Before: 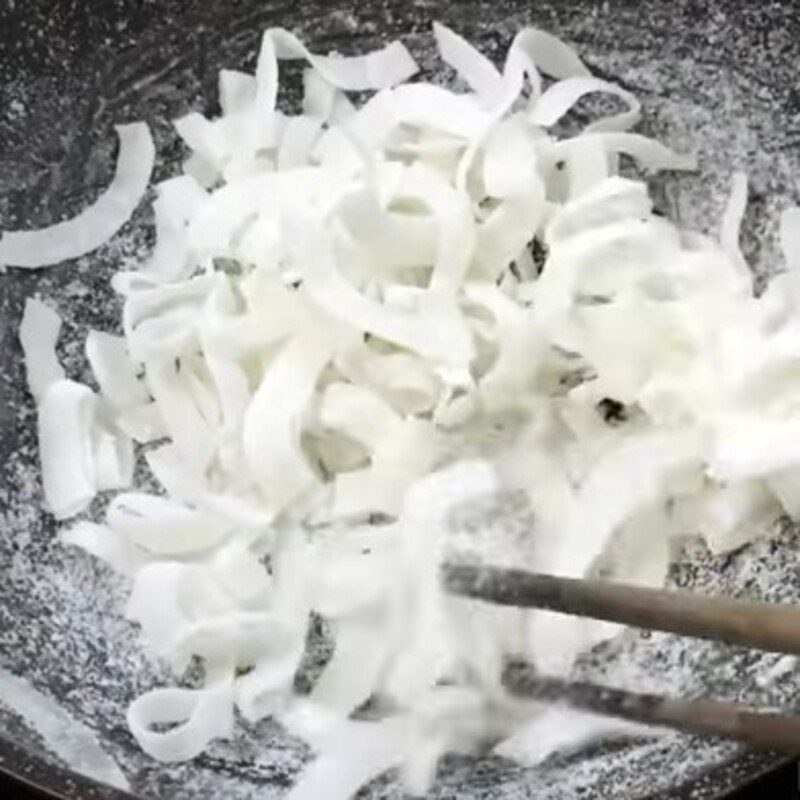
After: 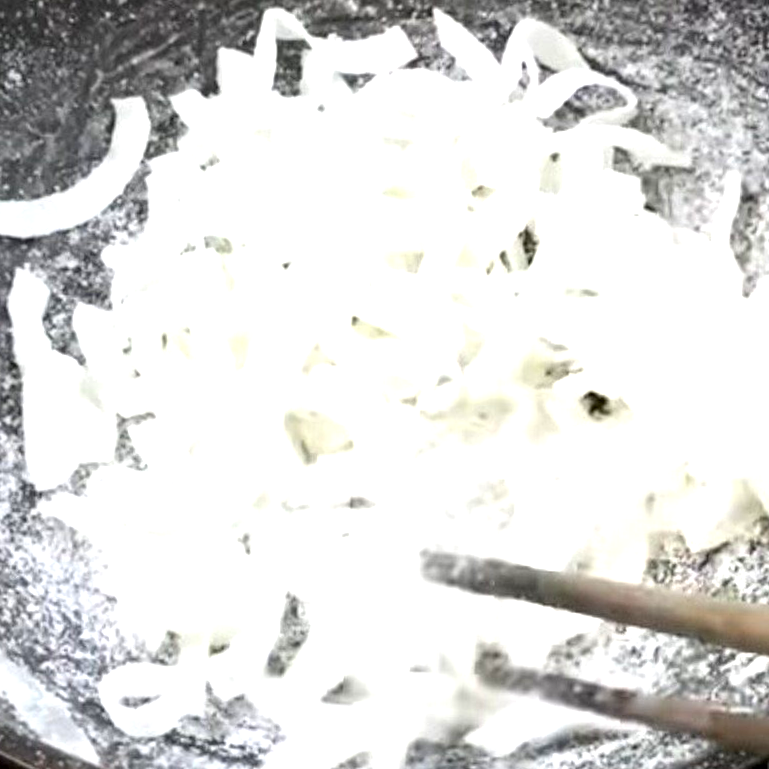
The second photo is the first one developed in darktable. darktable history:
exposure: black level correction 0.001, exposure 1 EV, compensate exposure bias true, compensate highlight preservation false
crop and rotate: angle -2.34°
color correction: highlights b* 0.032
